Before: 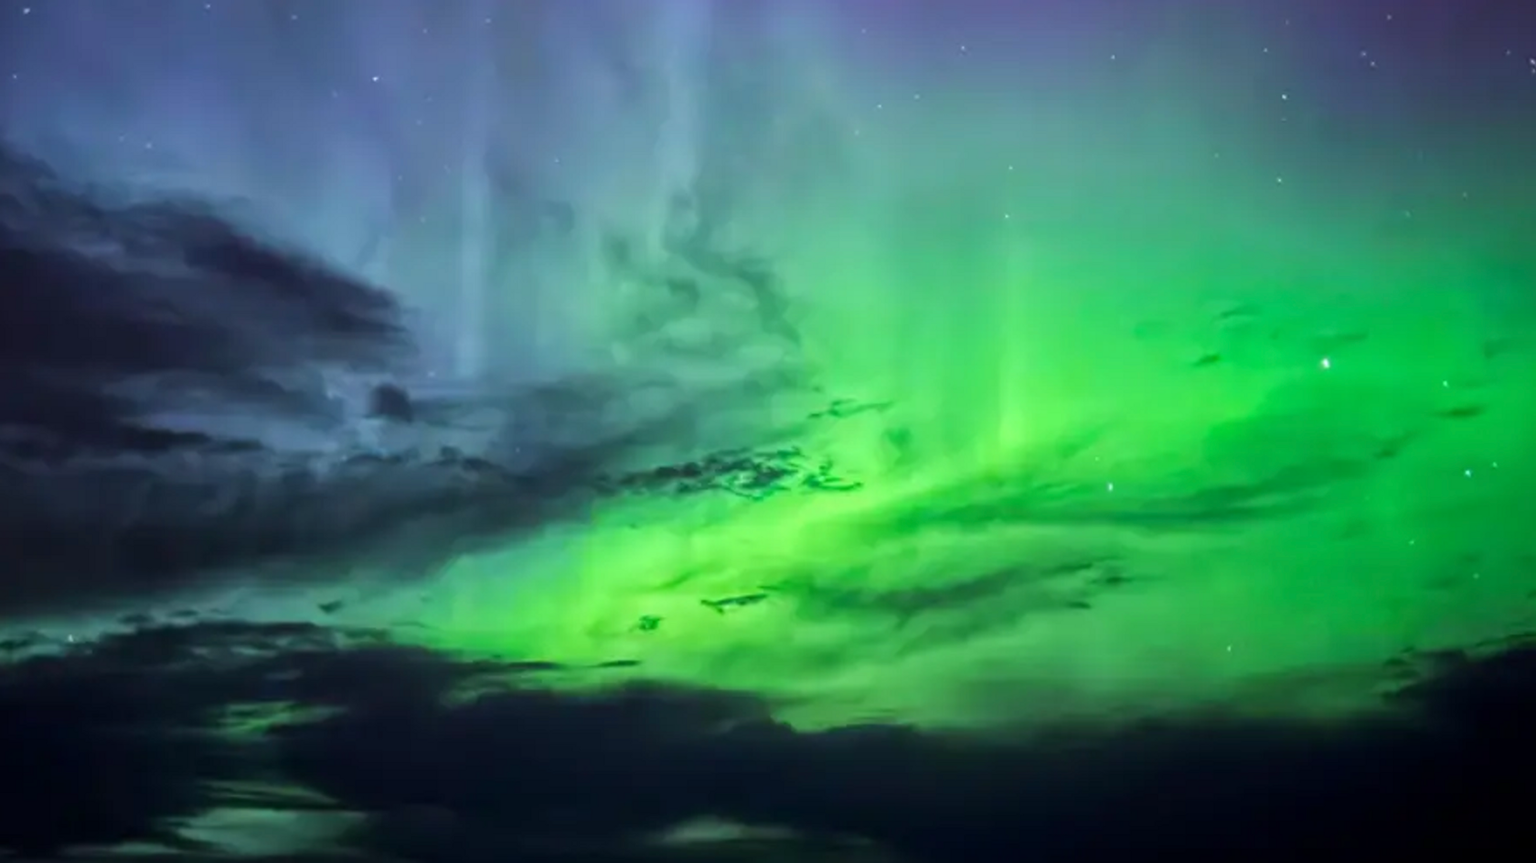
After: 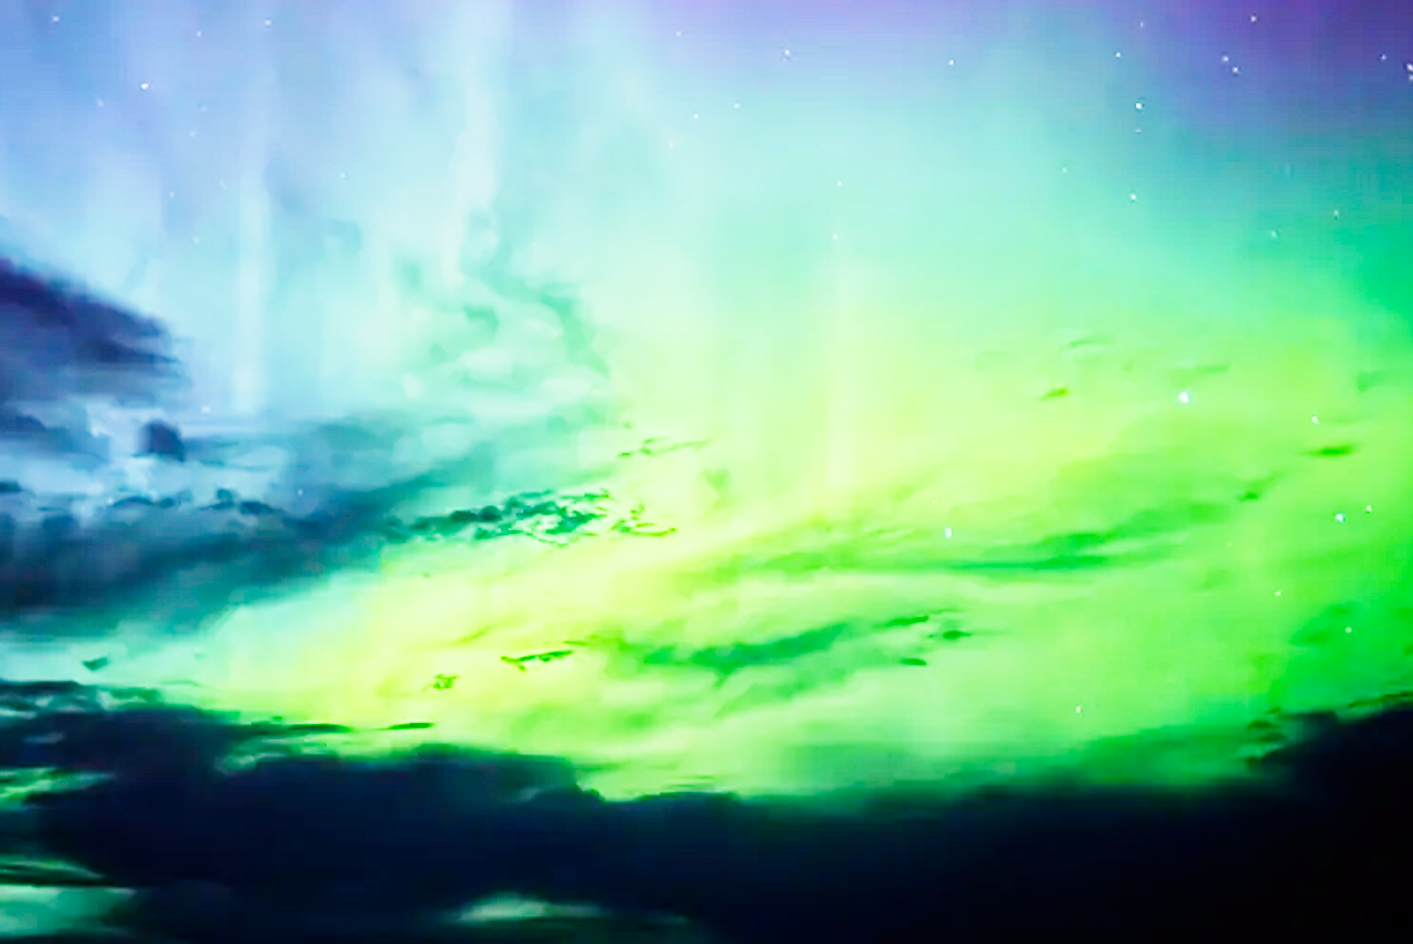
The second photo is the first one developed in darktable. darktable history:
exposure: exposure 0.405 EV, compensate exposure bias true, compensate highlight preservation false
crop: left 15.863%
sharpen: on, module defaults
color balance rgb: perceptual saturation grading › global saturation 2.097%, perceptual saturation grading › highlights -1.308%, perceptual saturation grading › mid-tones 4.473%, perceptual saturation grading › shadows 7.165%, global vibrance 20%
base curve: curves: ch0 [(0, 0) (0, 0.001) (0.001, 0.001) (0.004, 0.002) (0.007, 0.004) (0.015, 0.013) (0.033, 0.045) (0.052, 0.096) (0.075, 0.17) (0.099, 0.241) (0.163, 0.42) (0.219, 0.55) (0.259, 0.616) (0.327, 0.722) (0.365, 0.765) (0.522, 0.873) (0.547, 0.881) (0.689, 0.919) (0.826, 0.952) (1, 1)], preserve colors none
